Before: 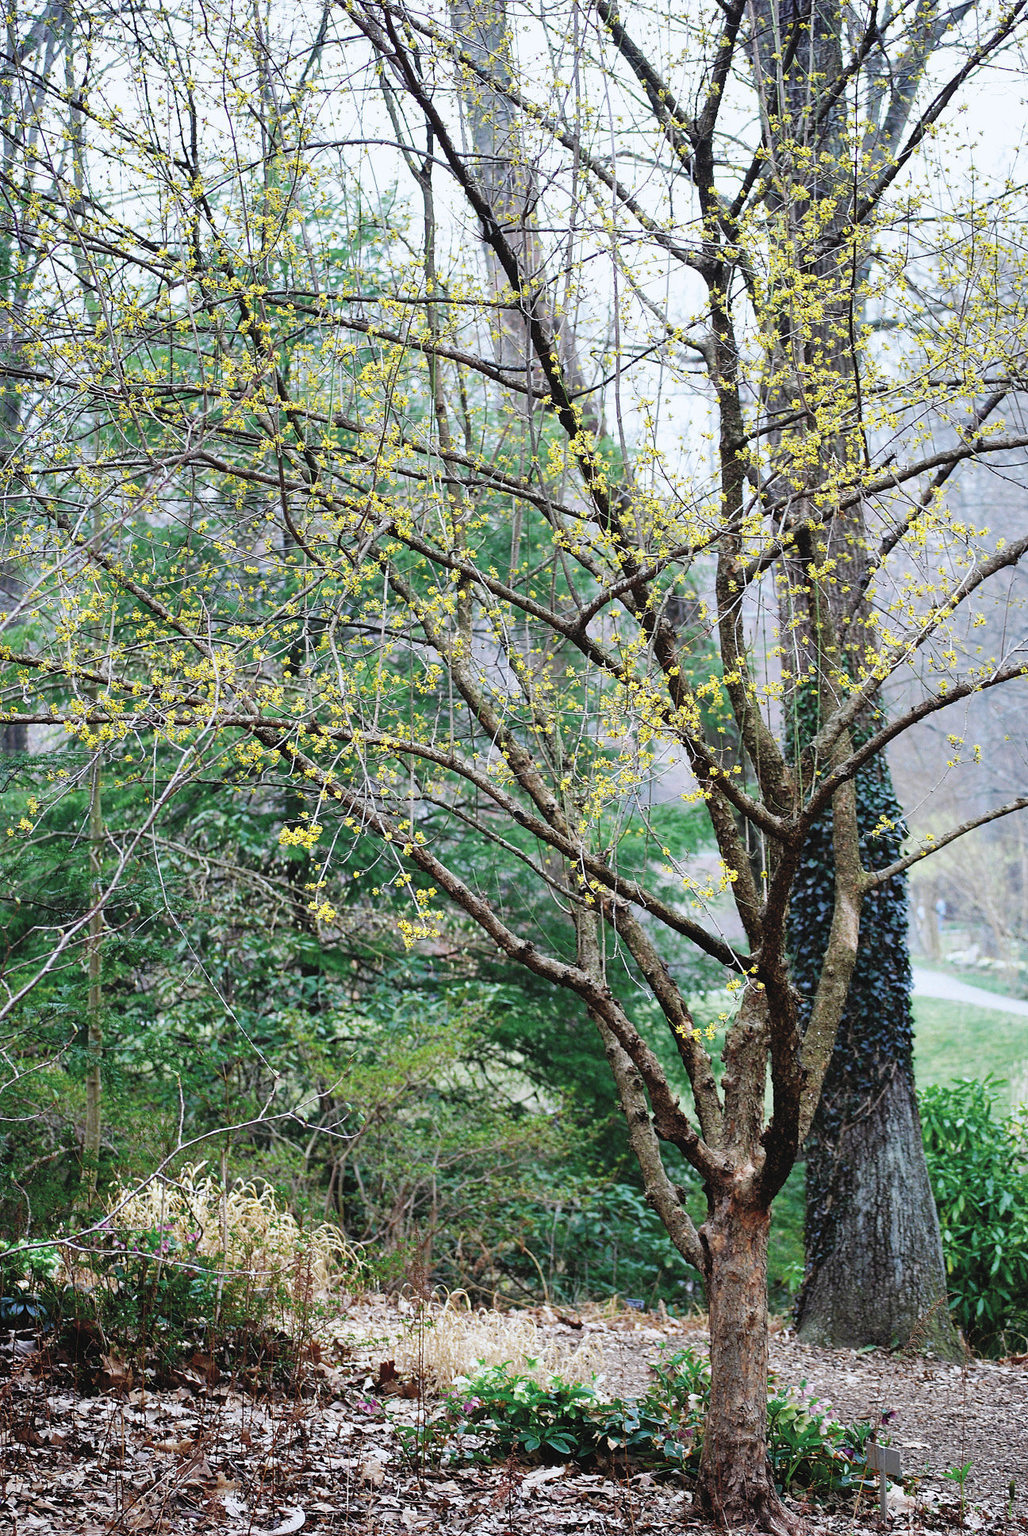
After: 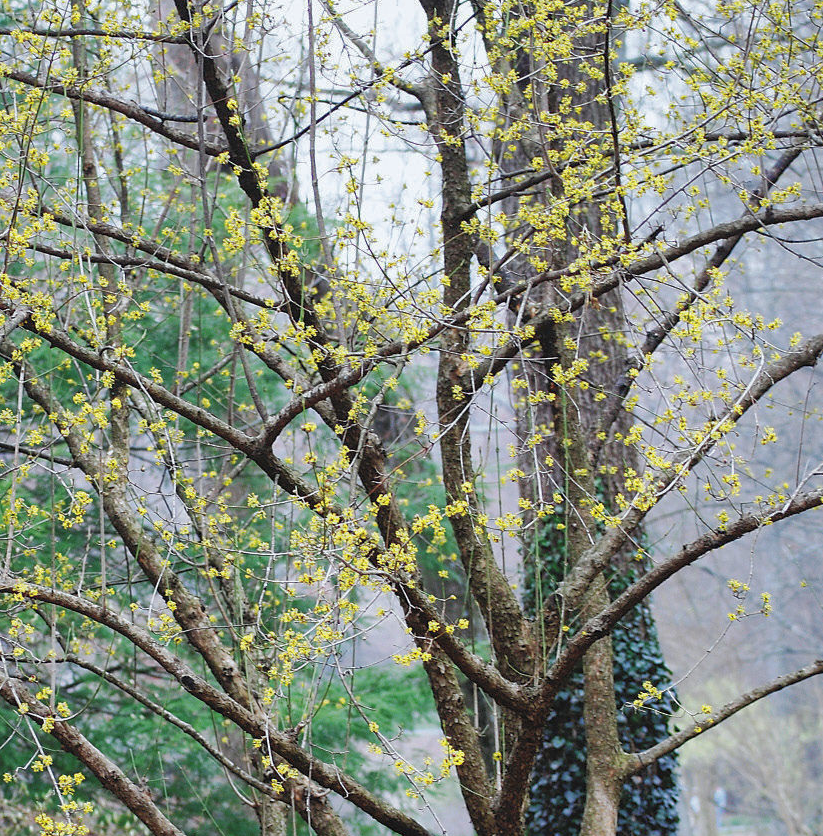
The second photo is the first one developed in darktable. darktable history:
crop: left 36.012%, top 17.884%, right 0.433%, bottom 38.921%
shadows and highlights: highlights color adjustment 0.155%
